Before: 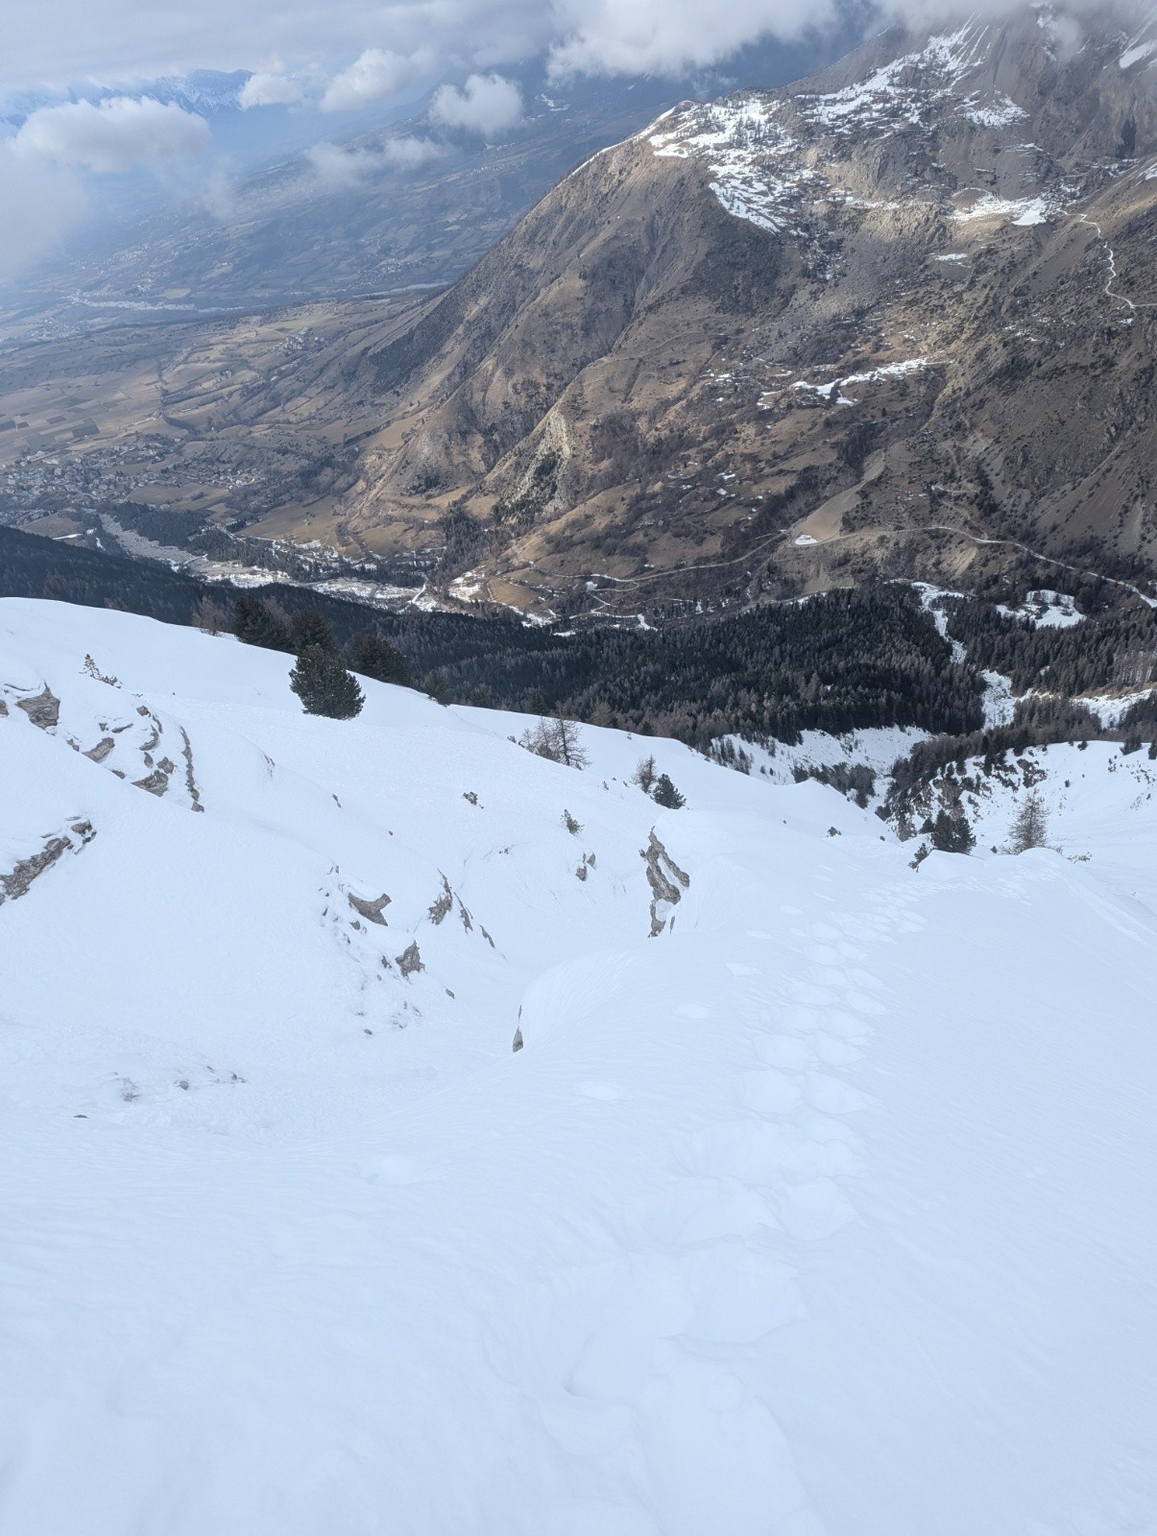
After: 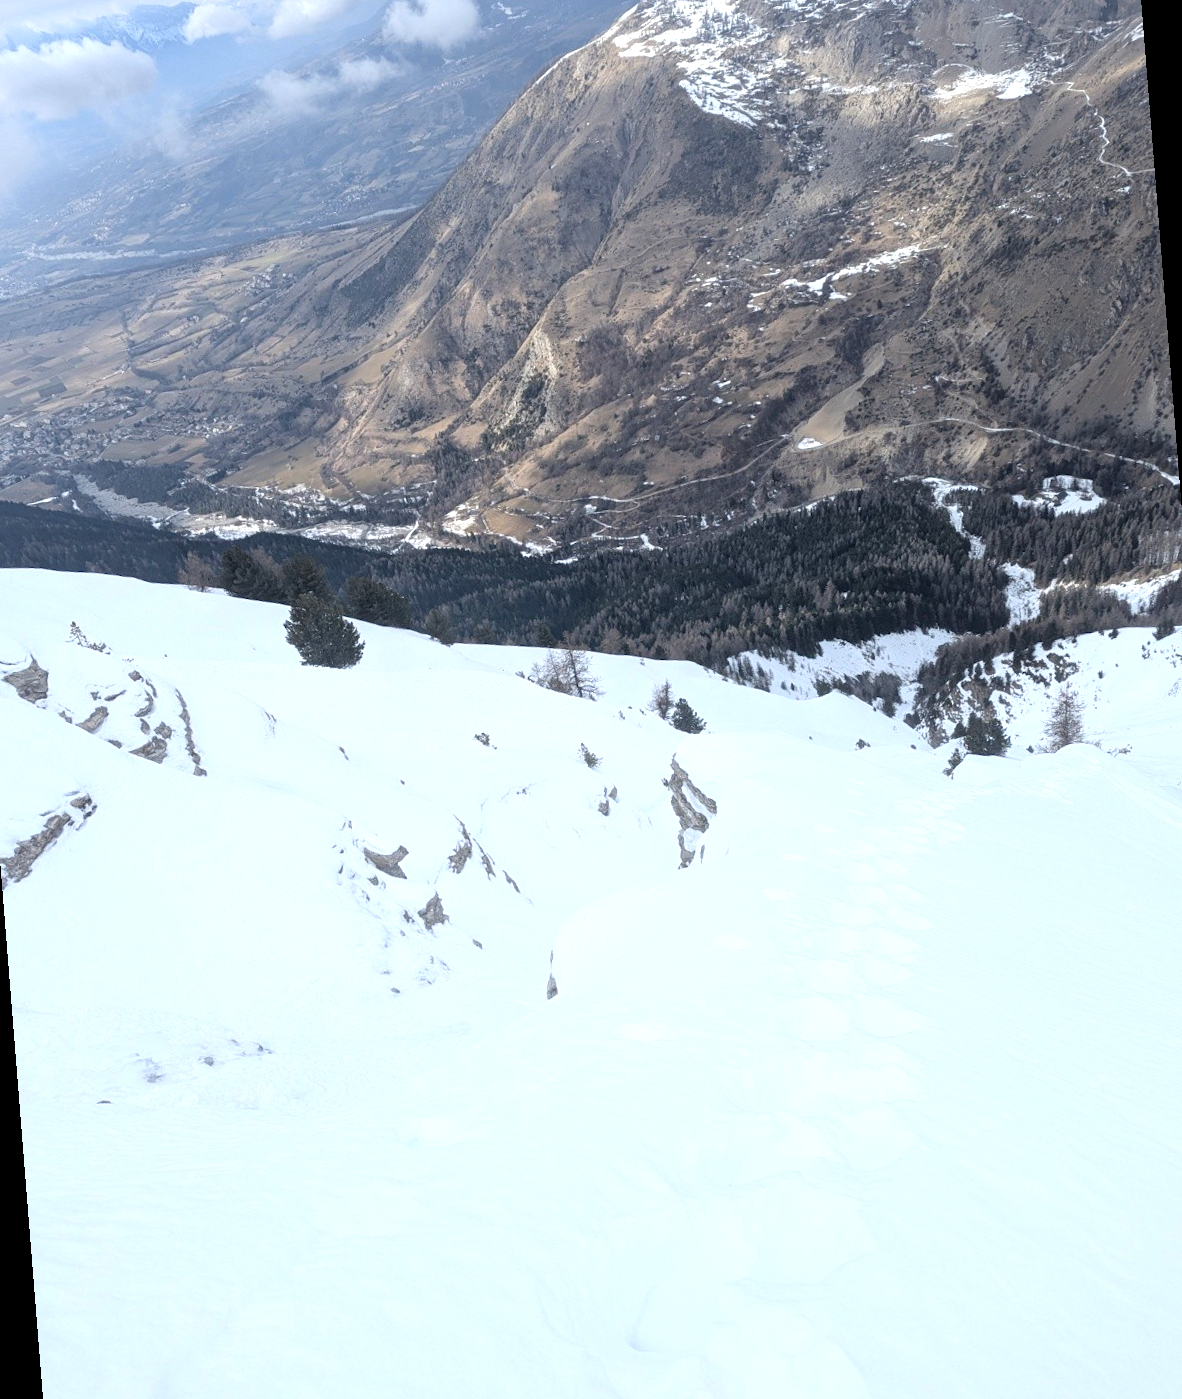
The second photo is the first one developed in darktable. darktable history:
exposure: black level correction 0.001, exposure 0.5 EV, compensate exposure bias true, compensate highlight preservation false
rotate and perspective: rotation -4.57°, crop left 0.054, crop right 0.944, crop top 0.087, crop bottom 0.914
